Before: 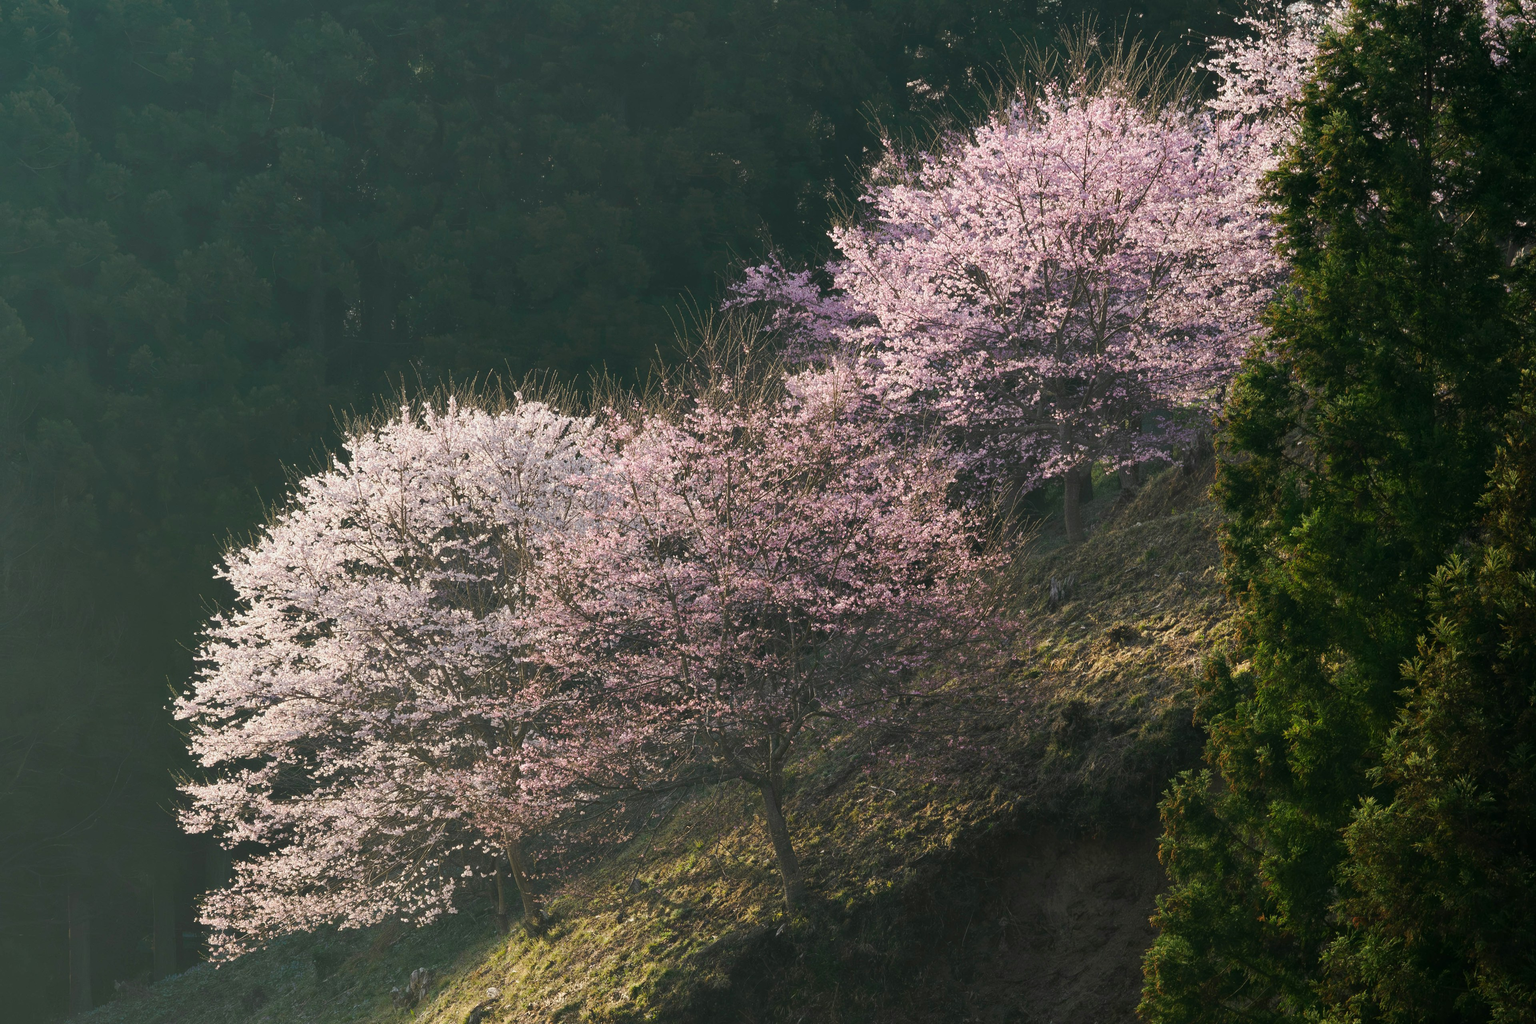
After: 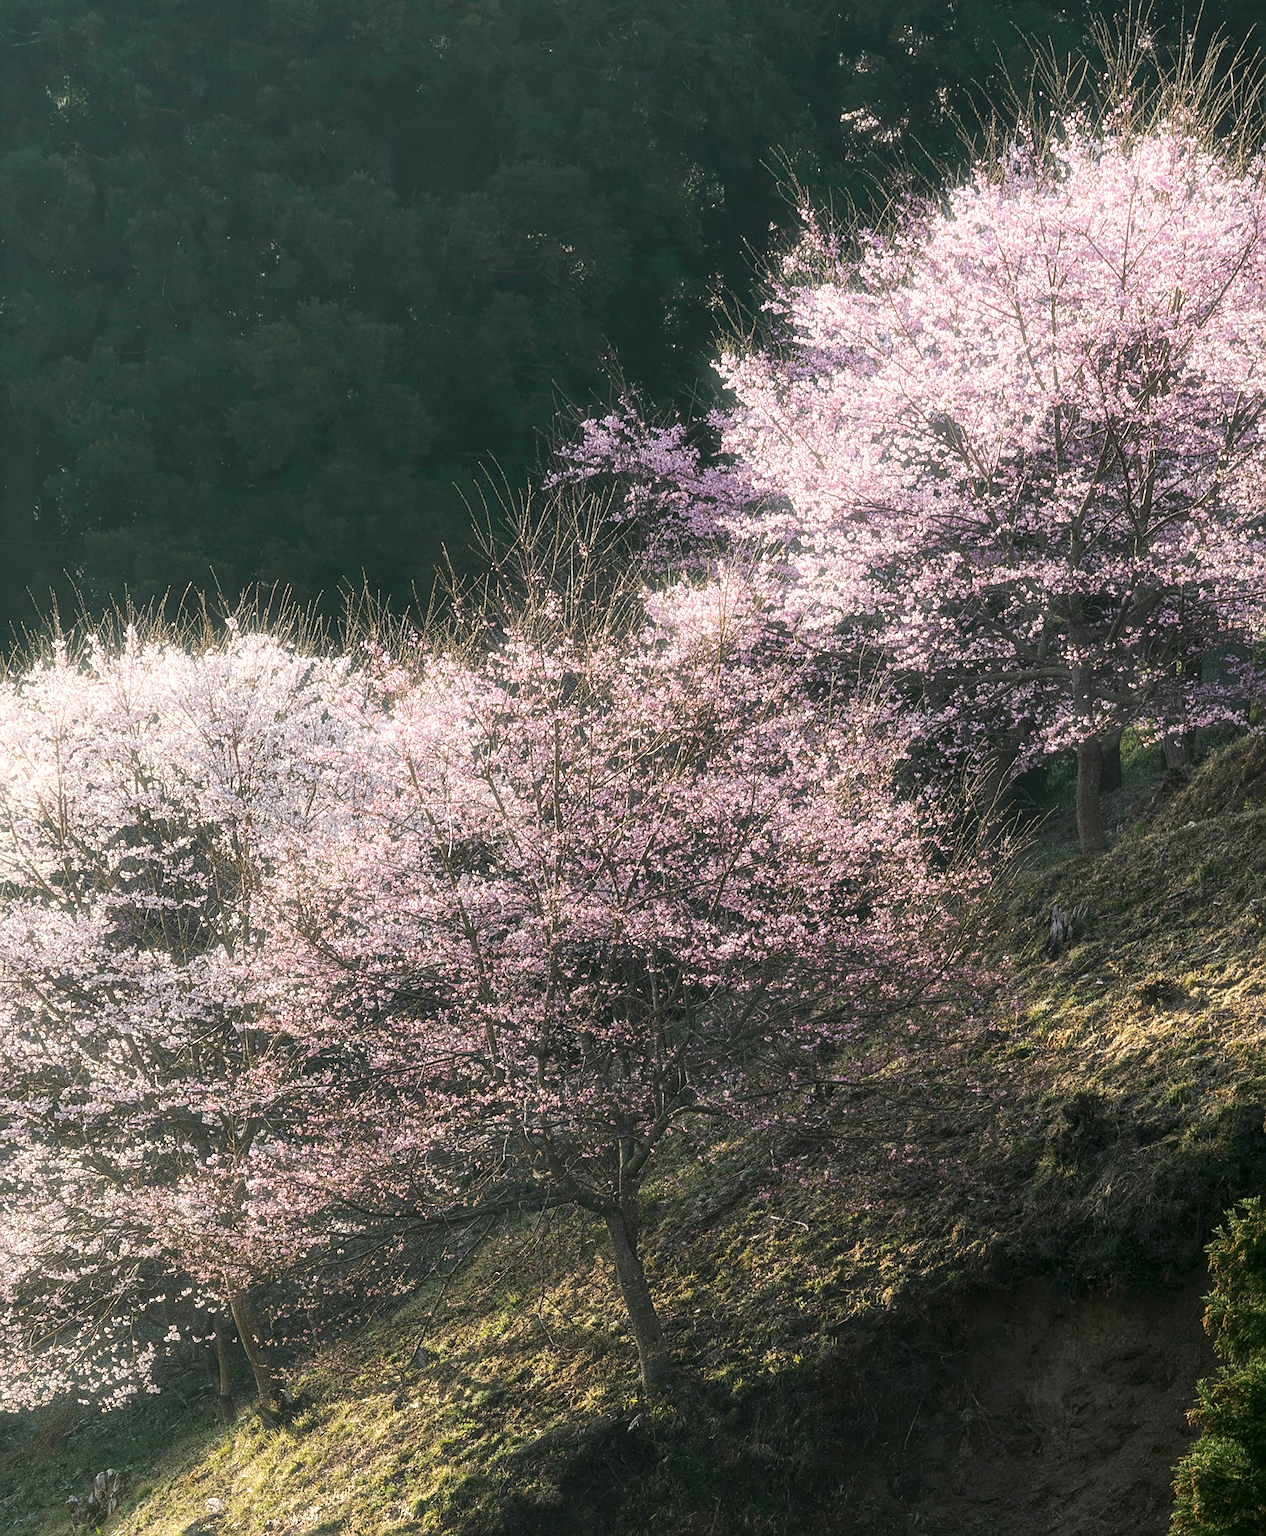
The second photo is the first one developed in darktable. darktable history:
white balance: red 1, blue 1
exposure: exposure 0.081 EV, compensate highlight preservation false
sharpen: on, module defaults
crop: left 21.674%, right 22.086%
local contrast: detail 150%
bloom: size 5%, threshold 95%, strength 15%
rotate and perspective: rotation 0.074°, lens shift (vertical) 0.096, lens shift (horizontal) -0.041, crop left 0.043, crop right 0.952, crop top 0.024, crop bottom 0.979
tone equalizer: on, module defaults
